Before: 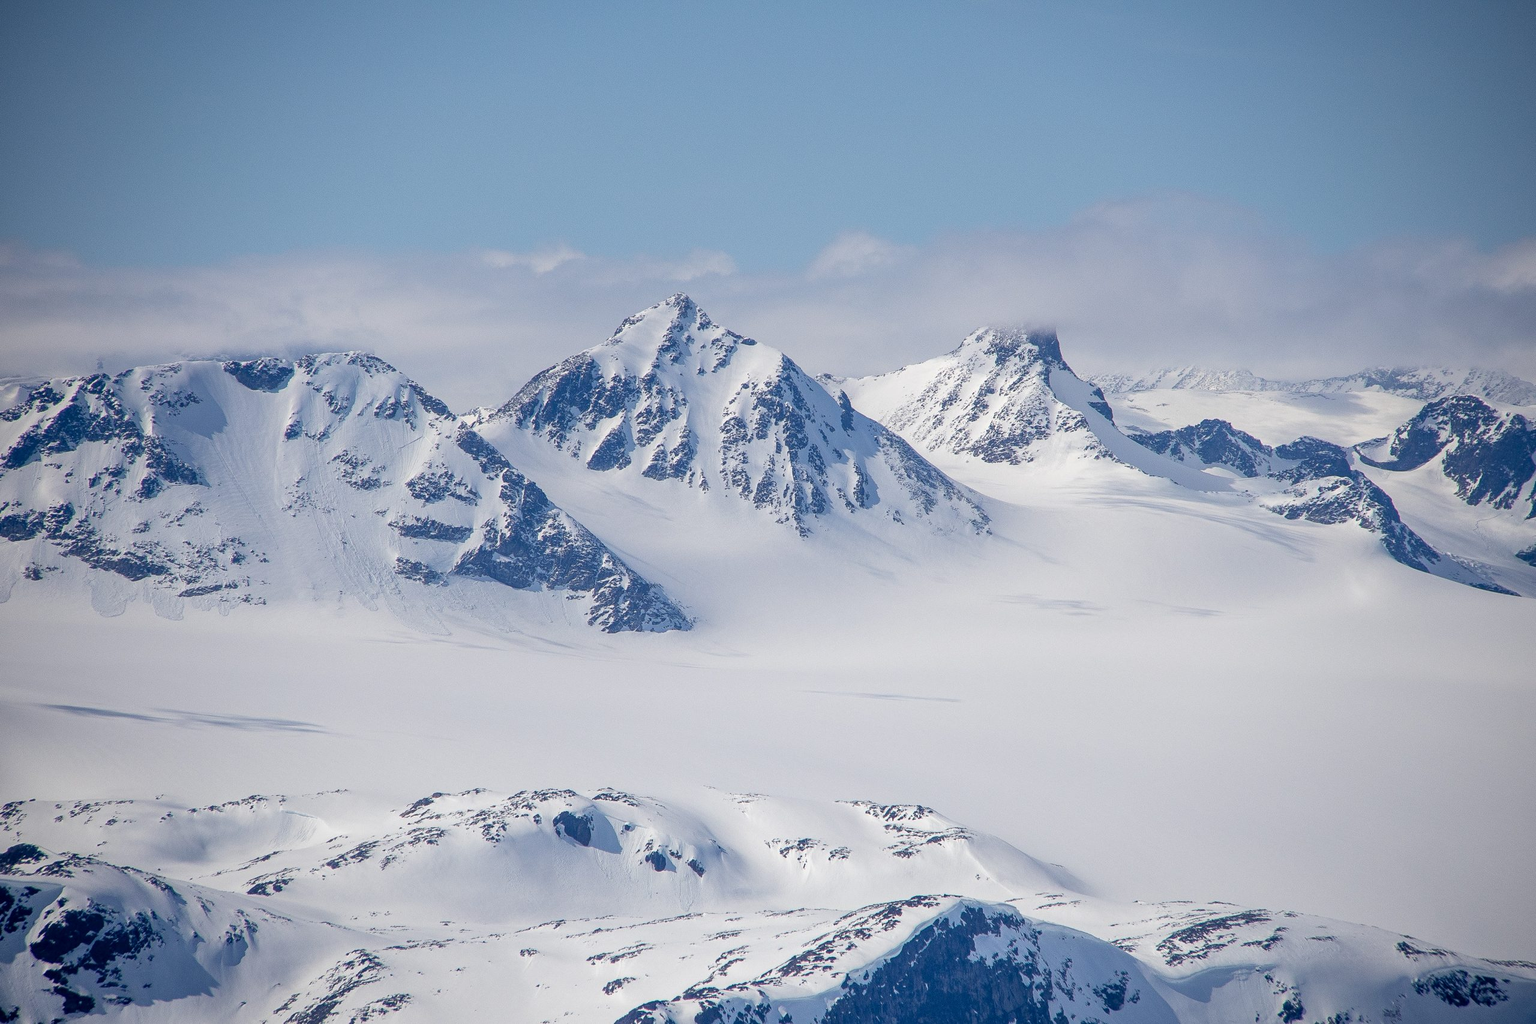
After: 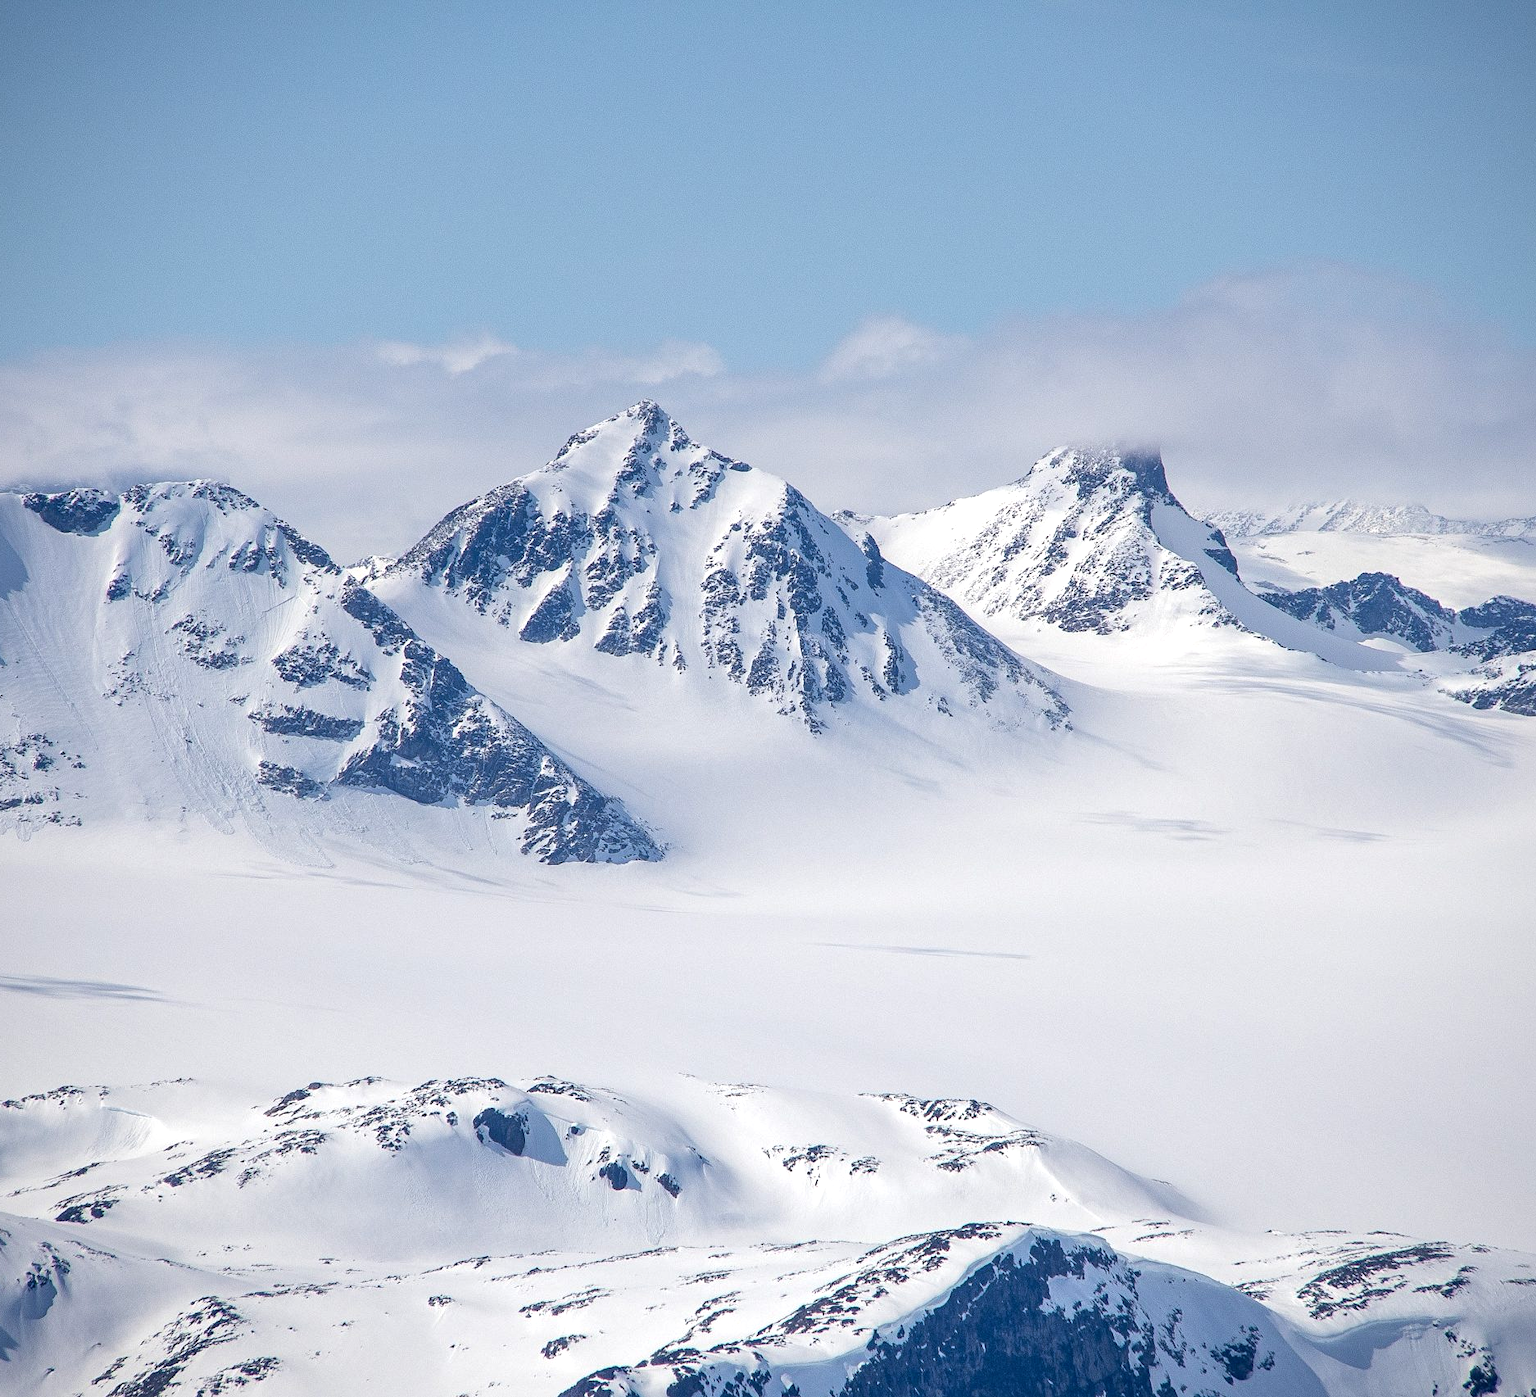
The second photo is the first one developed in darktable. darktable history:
local contrast: mode bilateral grid, contrast 10, coarseness 25, detail 115%, midtone range 0.2
crop: left 13.443%, right 13.31%
tone equalizer: -8 EV -0.417 EV, -7 EV -0.389 EV, -6 EV -0.333 EV, -5 EV -0.222 EV, -3 EV 0.222 EV, -2 EV 0.333 EV, -1 EV 0.389 EV, +0 EV 0.417 EV, edges refinement/feathering 500, mask exposure compensation -1.57 EV, preserve details no
